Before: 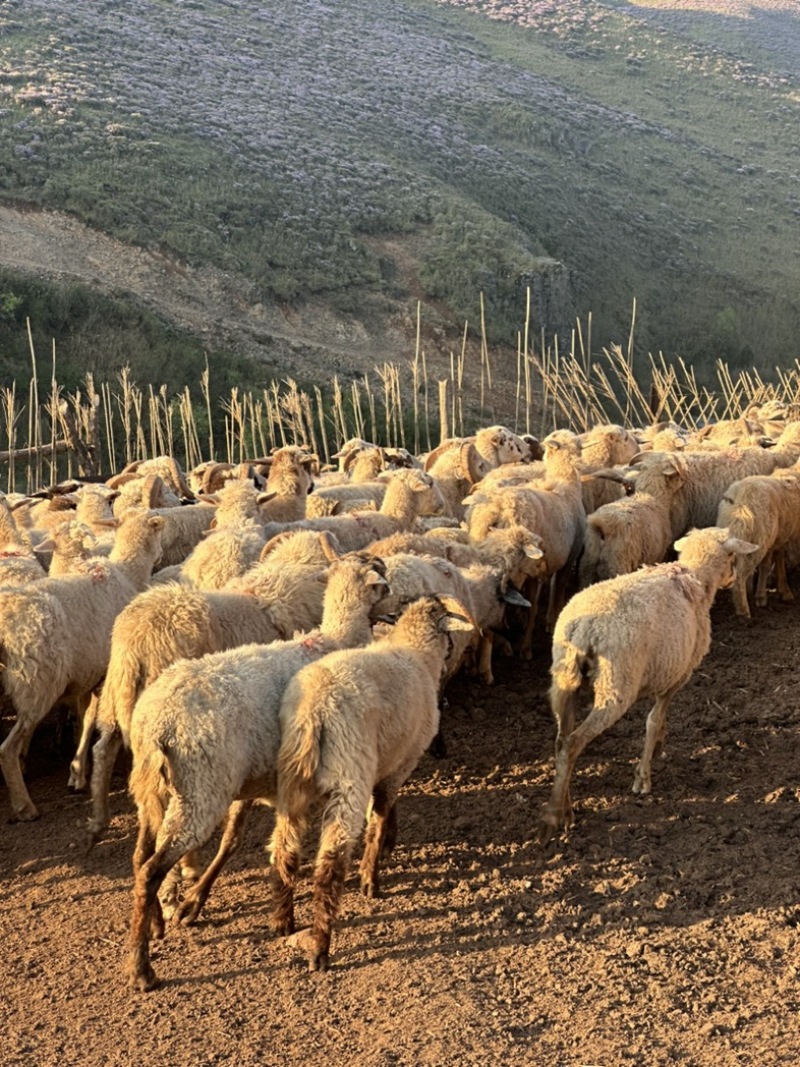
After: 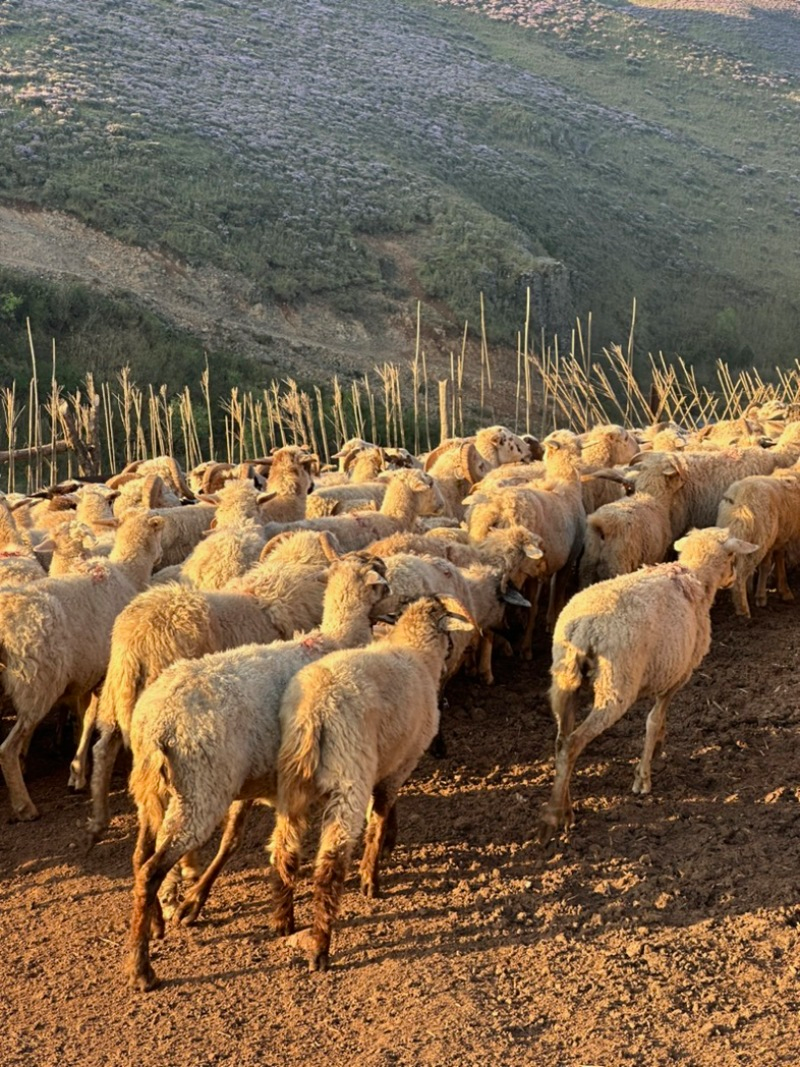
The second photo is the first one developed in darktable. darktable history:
shadows and highlights: white point adjustment -3.54, highlights -63.6, soften with gaussian
